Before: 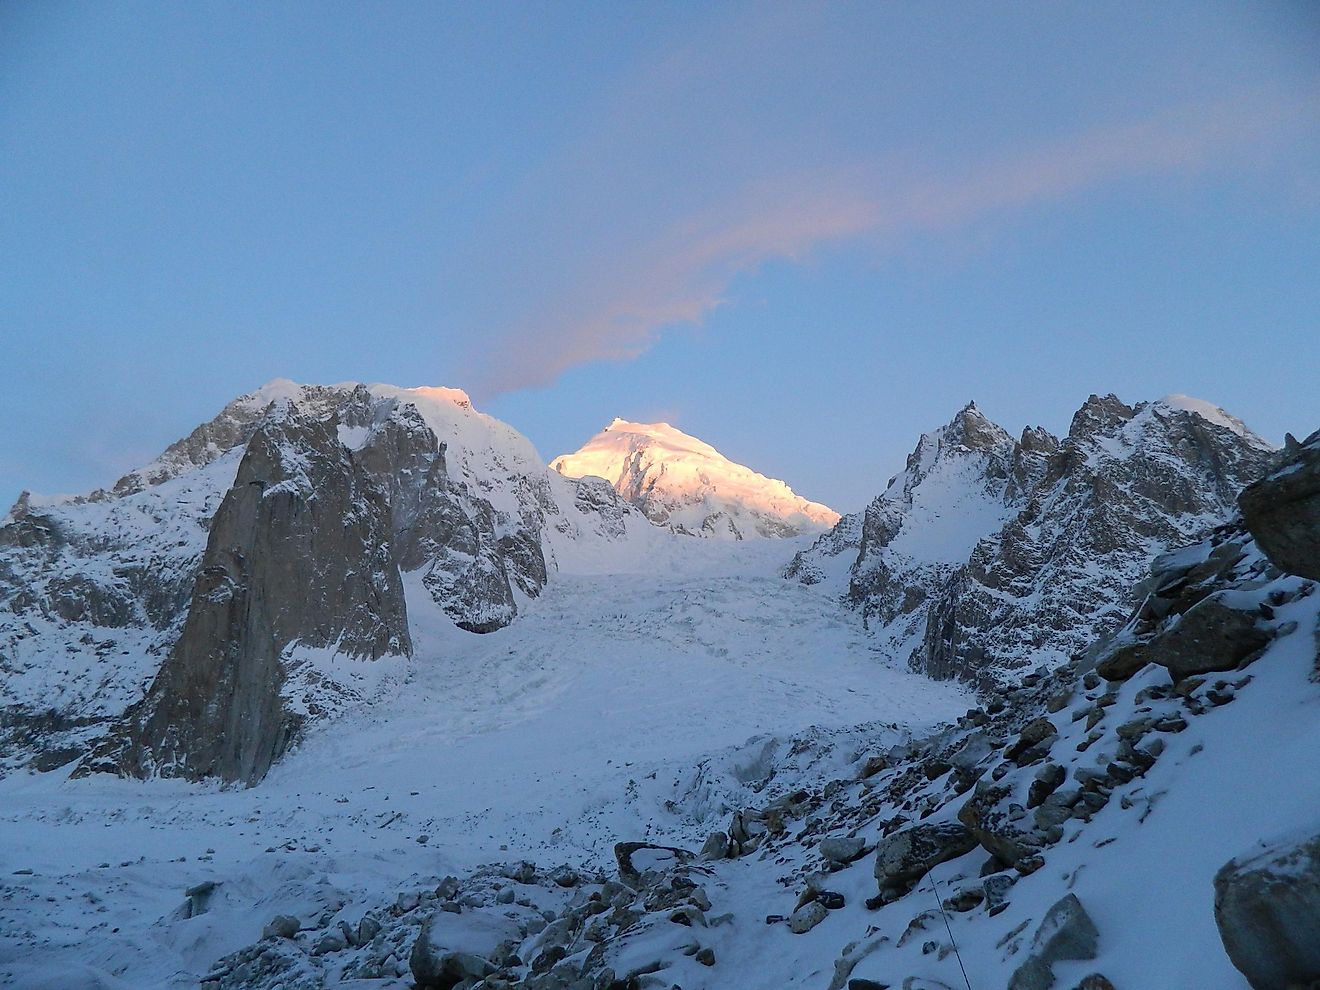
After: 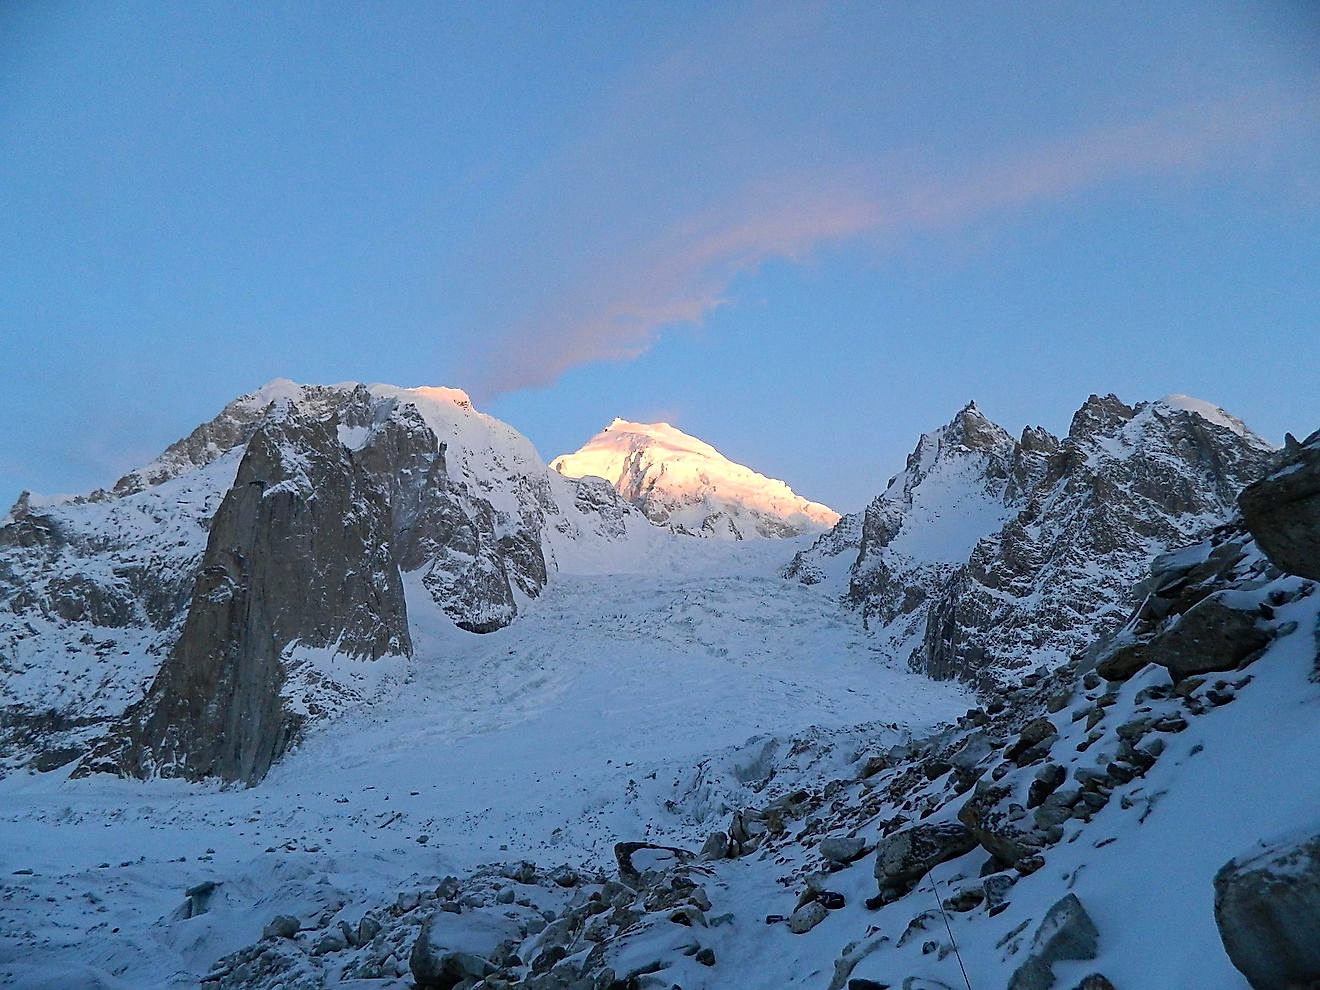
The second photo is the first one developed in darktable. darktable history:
color balance rgb: shadows lift › luminance -10%, highlights gain › luminance 10%, saturation formula JzAzBz (2021)
haze removal: compatibility mode true, adaptive false
sharpen: amount 0.2
